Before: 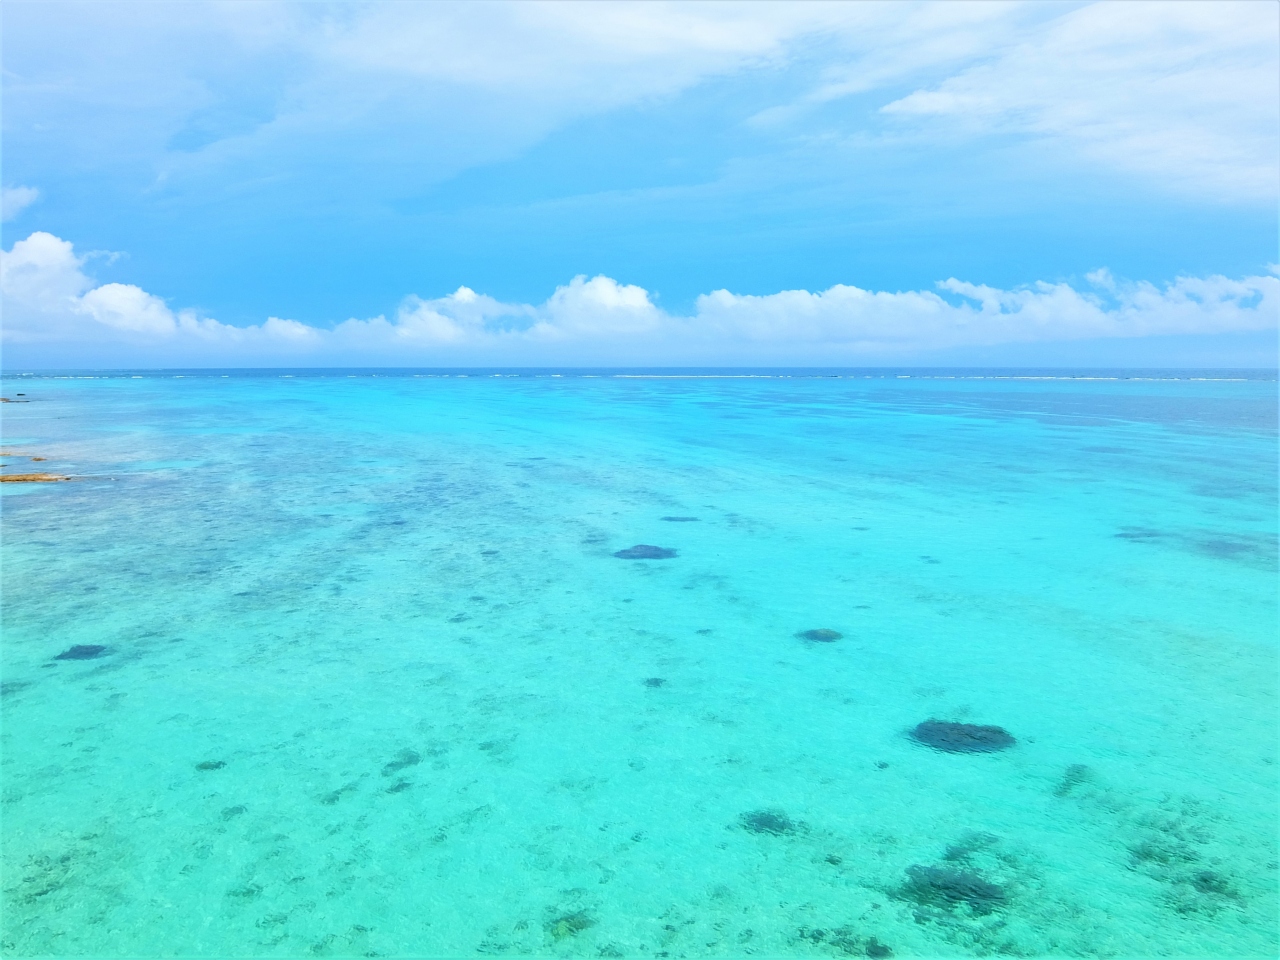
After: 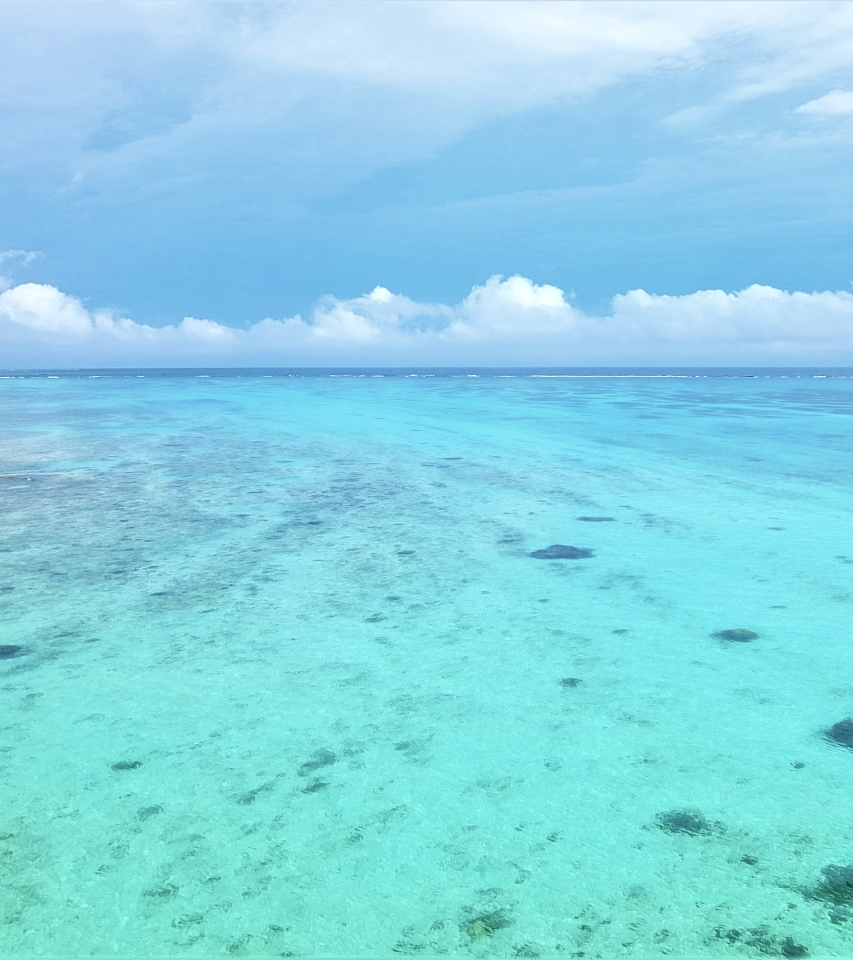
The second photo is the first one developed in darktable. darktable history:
crop and rotate: left 6.617%, right 26.717%
local contrast: on, module defaults
sharpen: amount 0.2
contrast brightness saturation: contrast 0.06, brightness -0.01, saturation -0.23
